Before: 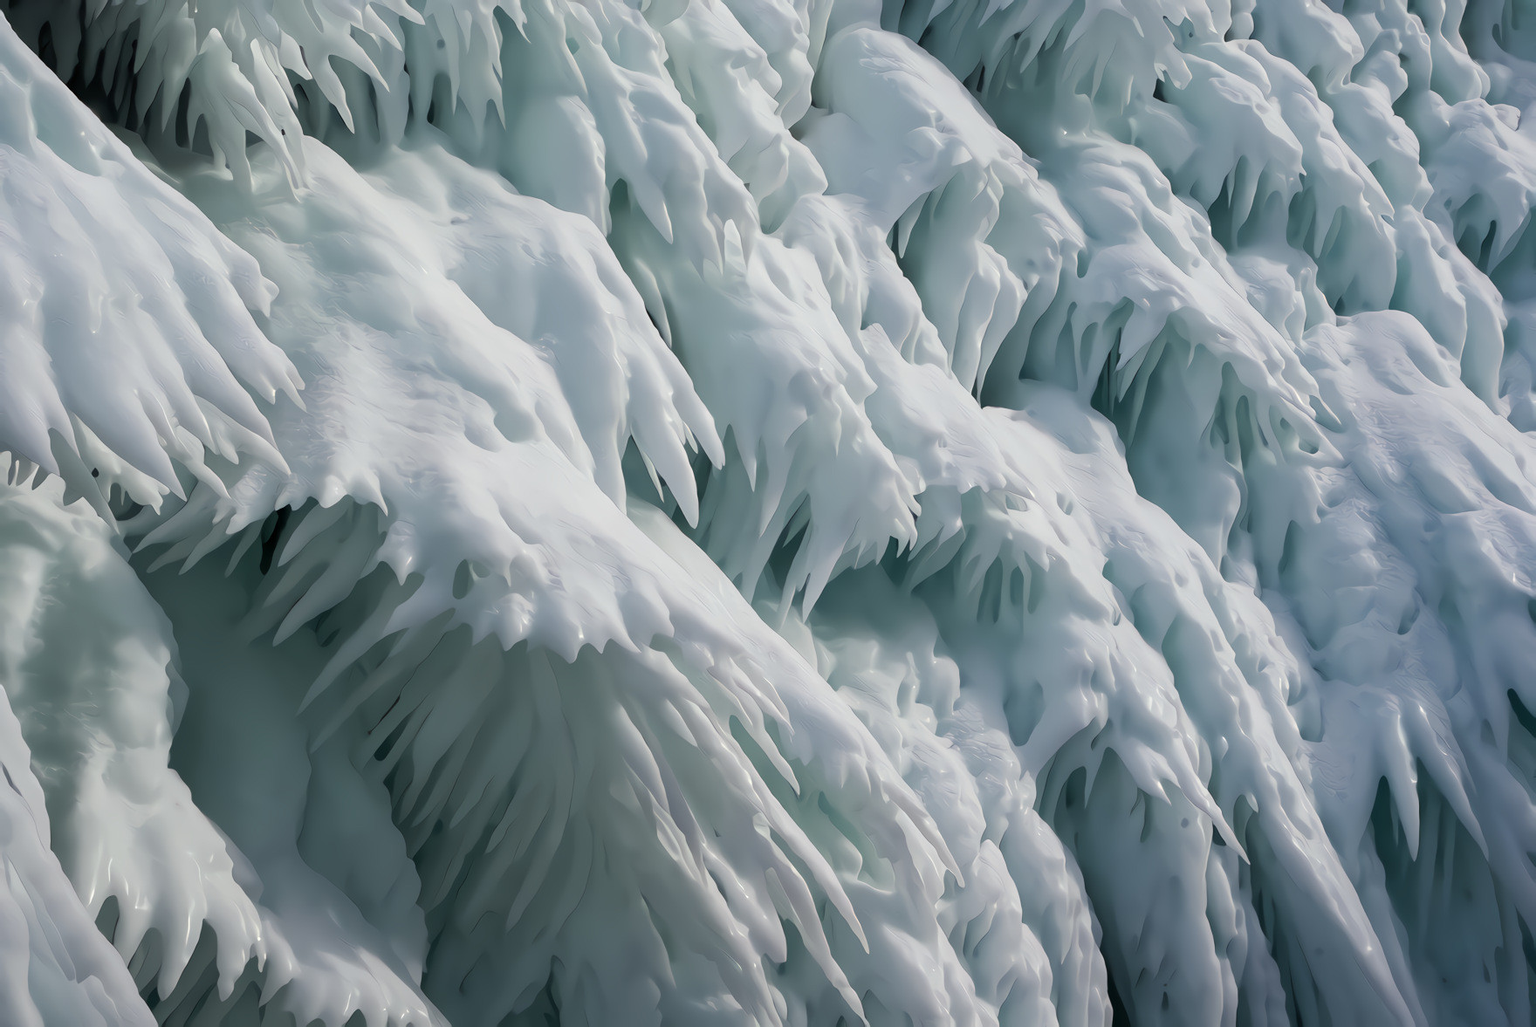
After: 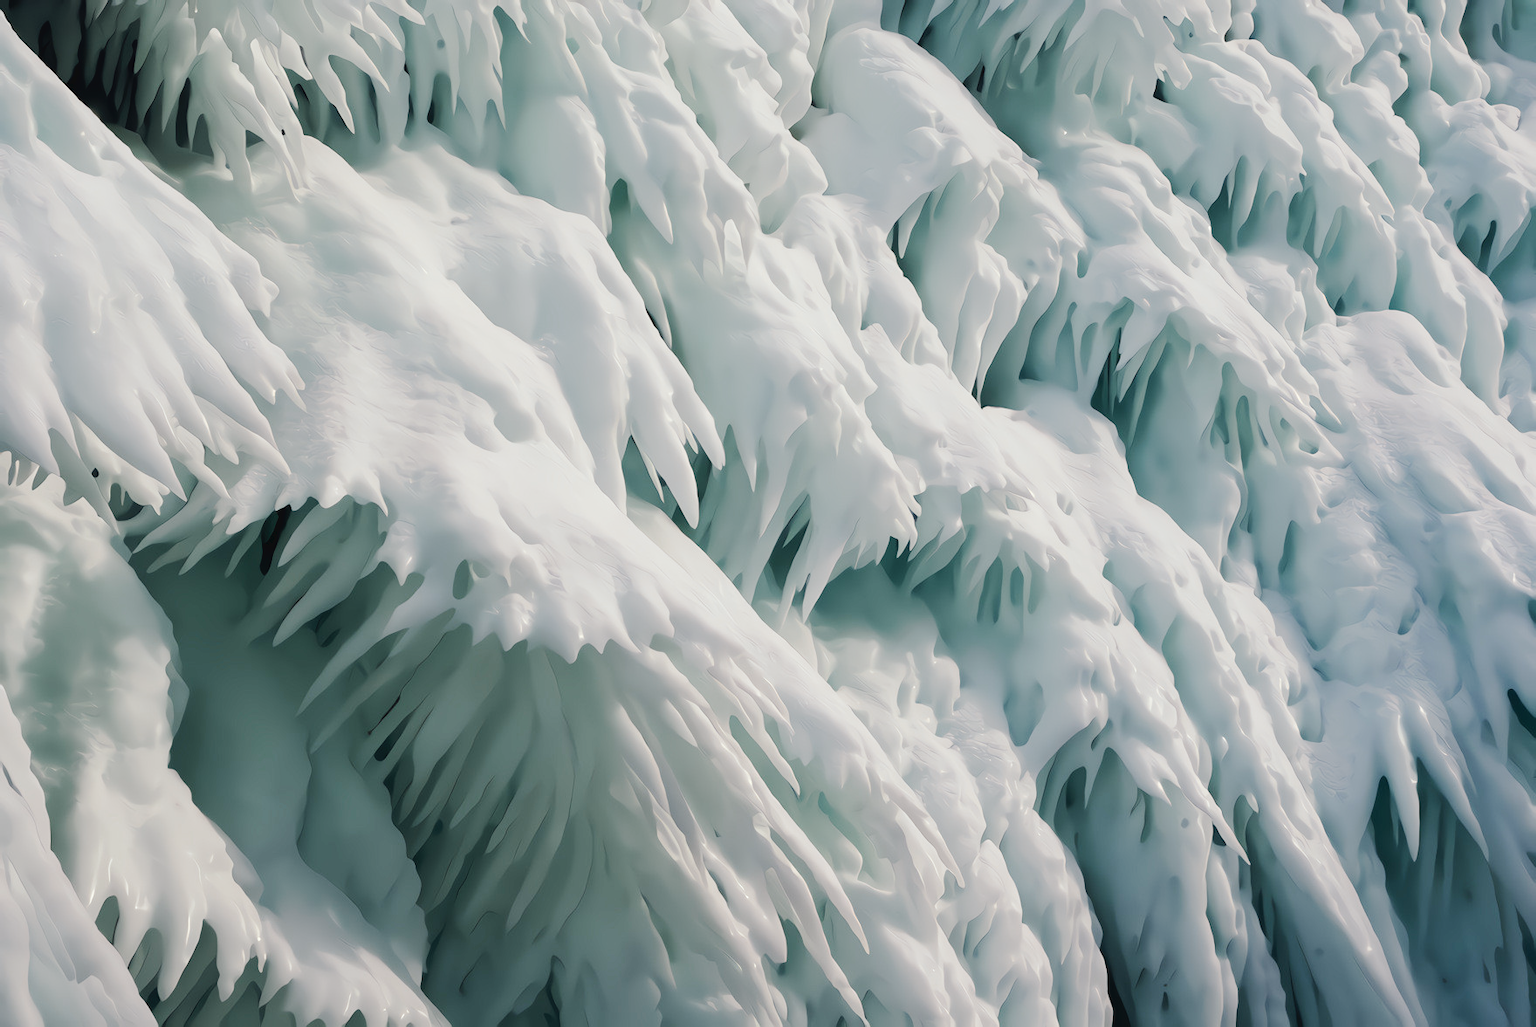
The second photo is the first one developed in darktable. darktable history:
tone curve: curves: ch0 [(0, 0) (0.003, 0.035) (0.011, 0.035) (0.025, 0.035) (0.044, 0.046) (0.069, 0.063) (0.1, 0.084) (0.136, 0.123) (0.177, 0.174) (0.224, 0.232) (0.277, 0.304) (0.335, 0.387) (0.399, 0.476) (0.468, 0.566) (0.543, 0.639) (0.623, 0.714) (0.709, 0.776) (0.801, 0.851) (0.898, 0.921) (1, 1)], preserve colors none
color look up table: target L [93.84, 87.82, 90.74, 68.76, 69.78, 61.98, 51.82, 45.43, 49.92, 32.5, 15.31, 200.3, 83.58, 78.63, 60.03, 62.49, 54.59, 53.93, 54.05, 48.56, 44.28, 43.33, 29.2, 20.45, 3.666, 96.34, 82.73, 75.78, 77.17, 68.89, 63.57, 63.04, 68.73, 48.62, 52.97, 47.94, 43.22, 45, 42.78, 17.36, 15.48, 20.48, 94.13, 89.73, 71.25, 65.99, 58.45, 51.03, 41.25], target a [-7.149, -26.47, -39.79, -26.56, -48.97, -56.29, -19.46, -36.41, -15.63, -25.18, -12.34, 0, 12.47, 10.46, 50.28, 37.23, 62.72, 71.63, -1.719, 75.21, 33.55, 28.87, 3.531, 34.45, 11.68, 1.667, 25.21, 32.82, 14.22, 16.72, 60.58, 62.08, 38.07, 42.85, 5.93, 60.97, 15.43, 45.25, 27.35, 4.081, 26.15, 28.08, -18.16, -33.61, -3.795, -26.01, -32.3, -4.459, -9.219], target b [35.84, 59.9, 14.91, 28.99, 28.99, 53.73, 48.12, 41, 12.98, 31.53, 20.14, 0, 17.53, 78.68, 63, 40.39, 49.06, 24.03, 36.85, 58.36, 46.48, 15.19, 14.82, 27.38, 0.303, -1.62, -18.68, 2.648, -31.25, 0.953, -10.25, -28.75, -42.92, -2.01, -50.64, -13.04, -10.35, -49.37, -68.33, -27.26, -19.16, -57.19, -0.272, -11.27, -20.28, -21.33, 4.749, -7.456, -30.19], num patches 49
